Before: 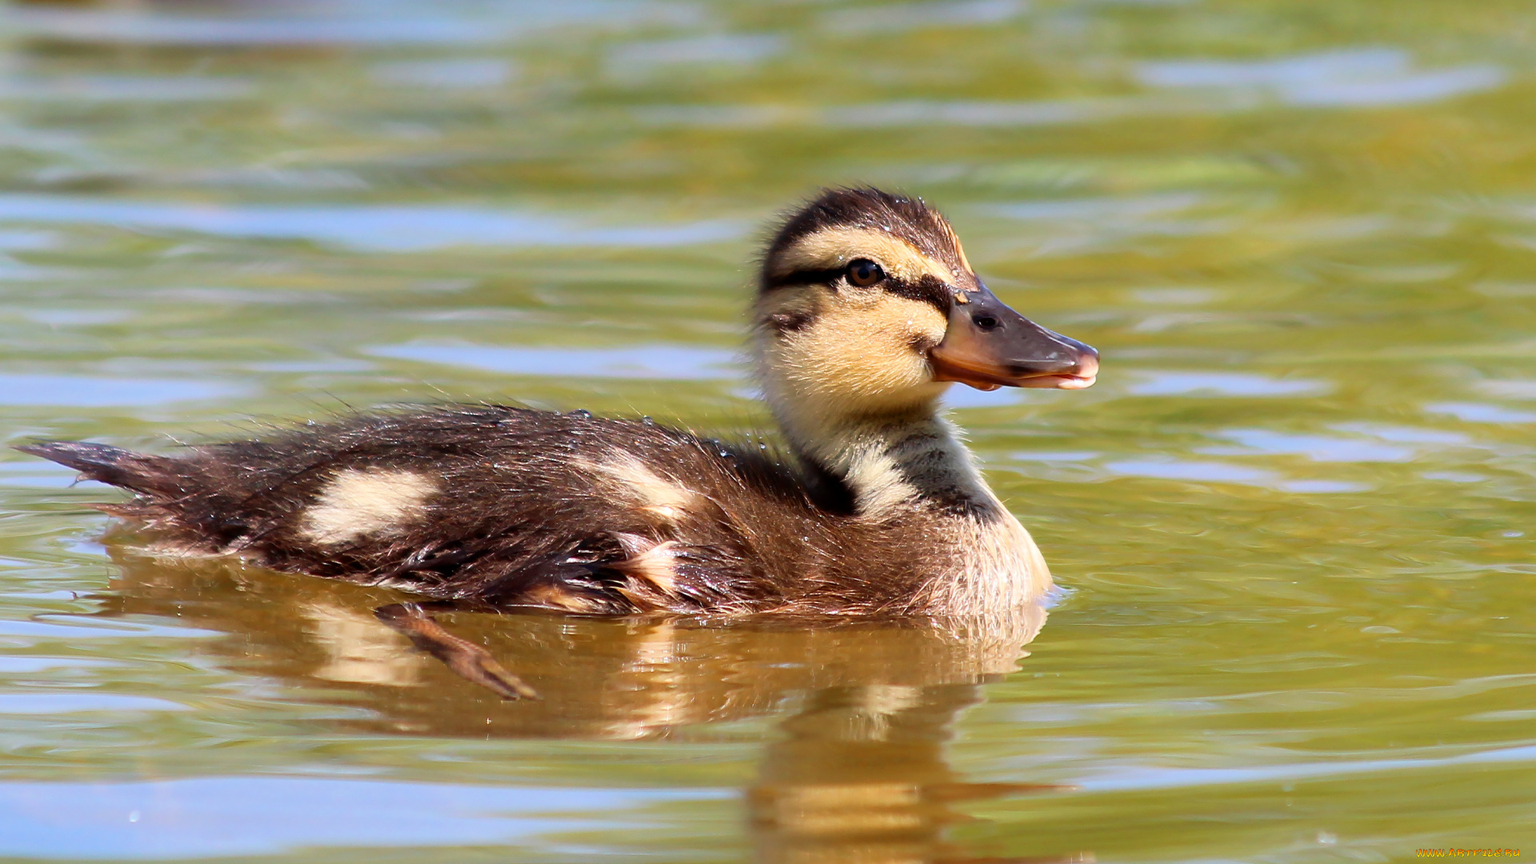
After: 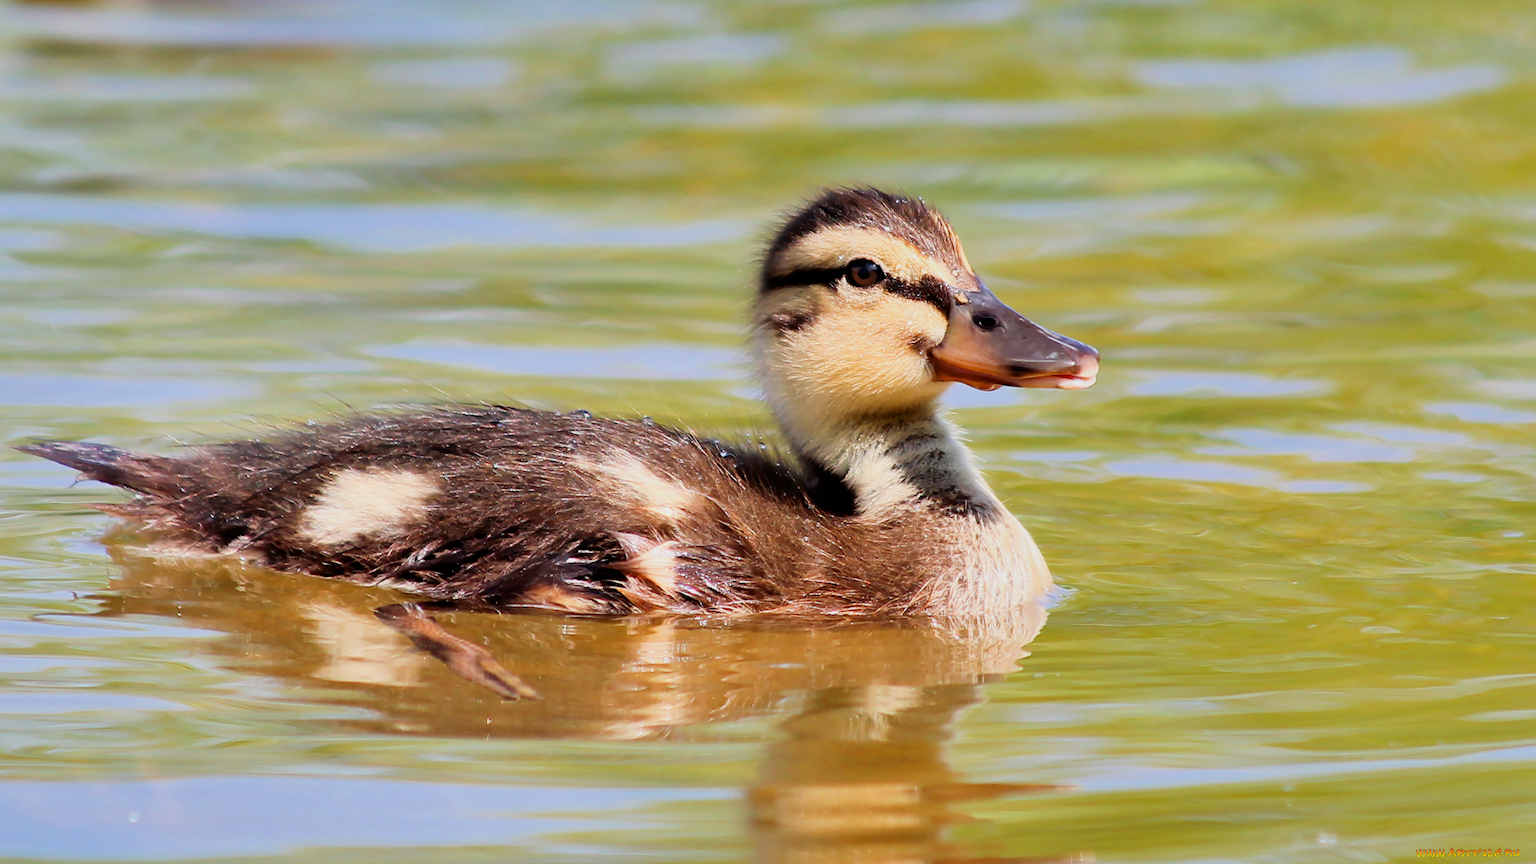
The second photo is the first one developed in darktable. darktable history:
shadows and highlights: low approximation 0.01, soften with gaussian
filmic rgb: black relative exposure -7.65 EV, white relative exposure 4.56 EV, hardness 3.61
exposure: black level correction 0, exposure 0.693 EV, compensate highlight preservation false
